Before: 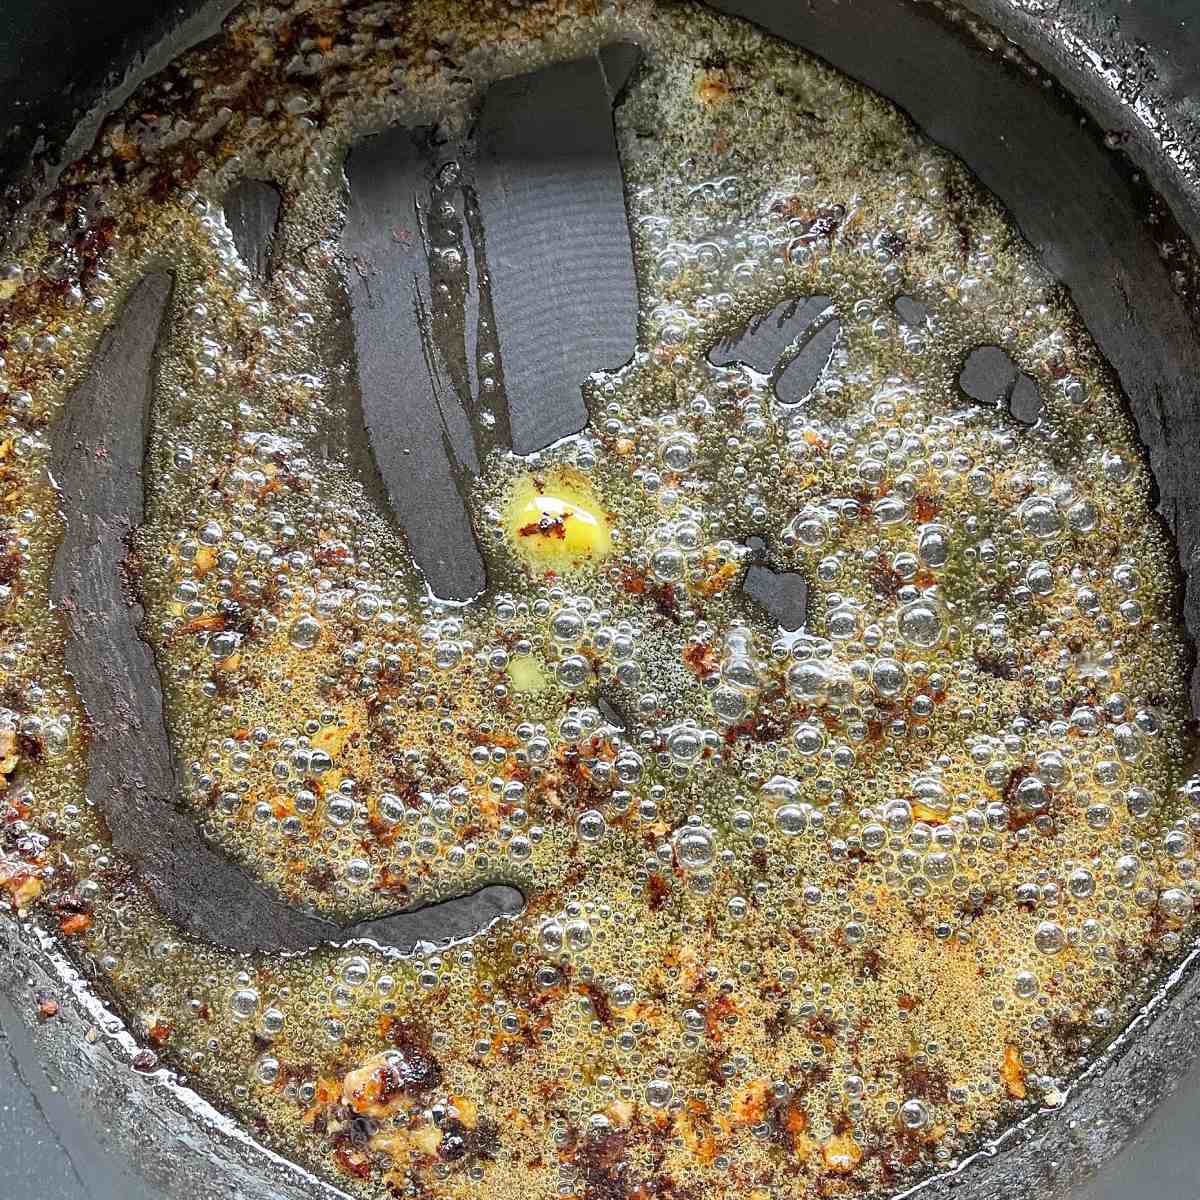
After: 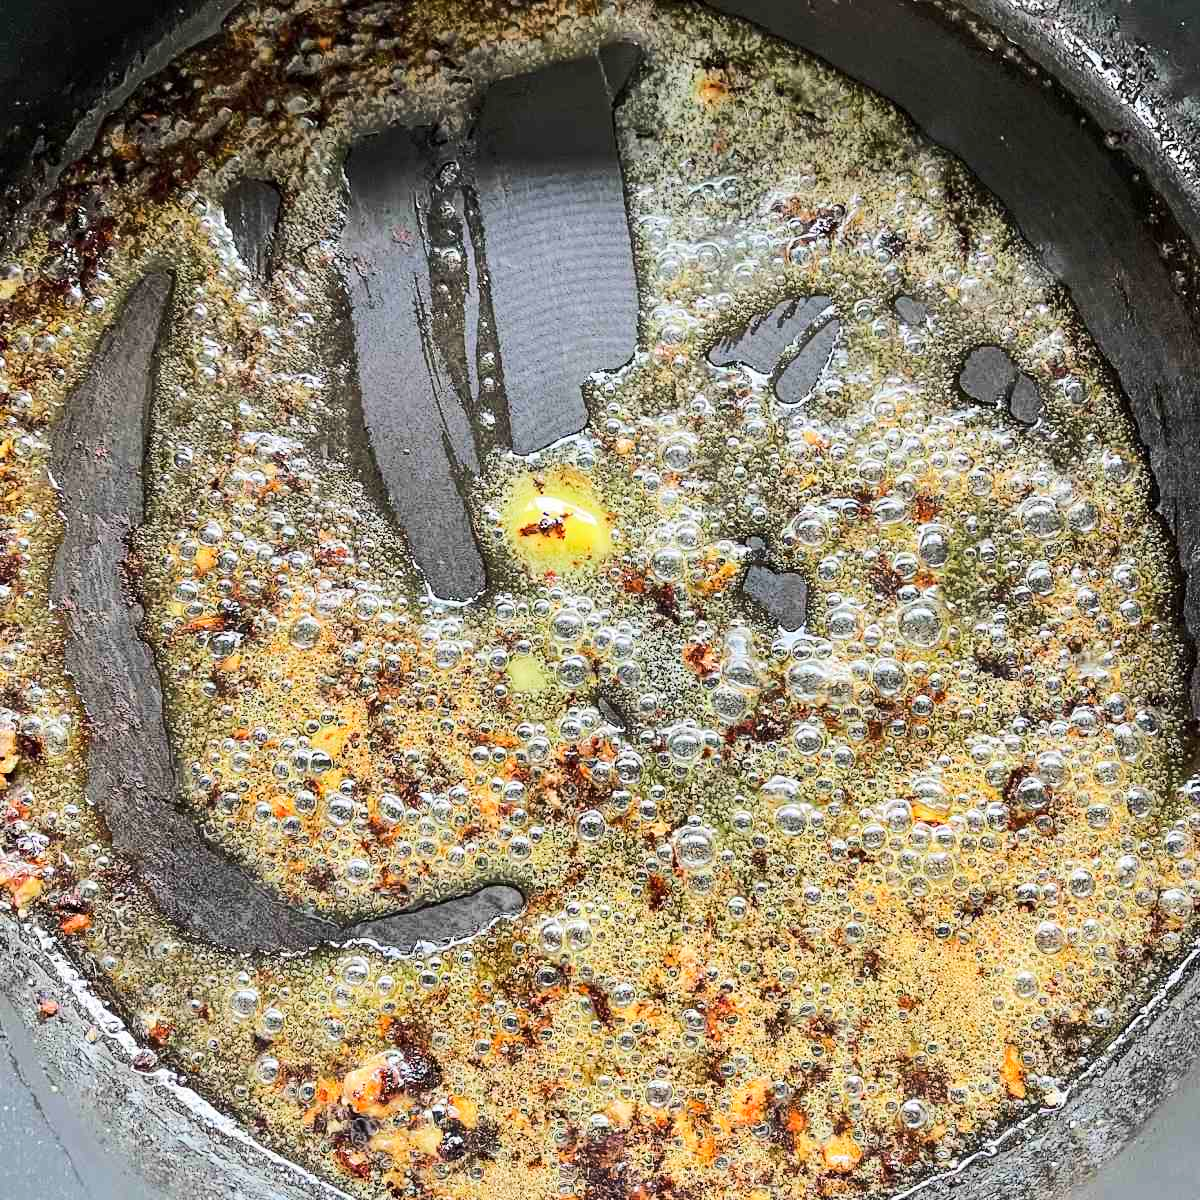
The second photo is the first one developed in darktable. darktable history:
rgb curve: curves: ch0 [(0, 0) (0.284, 0.292) (0.505, 0.644) (1, 1)], compensate middle gray true
